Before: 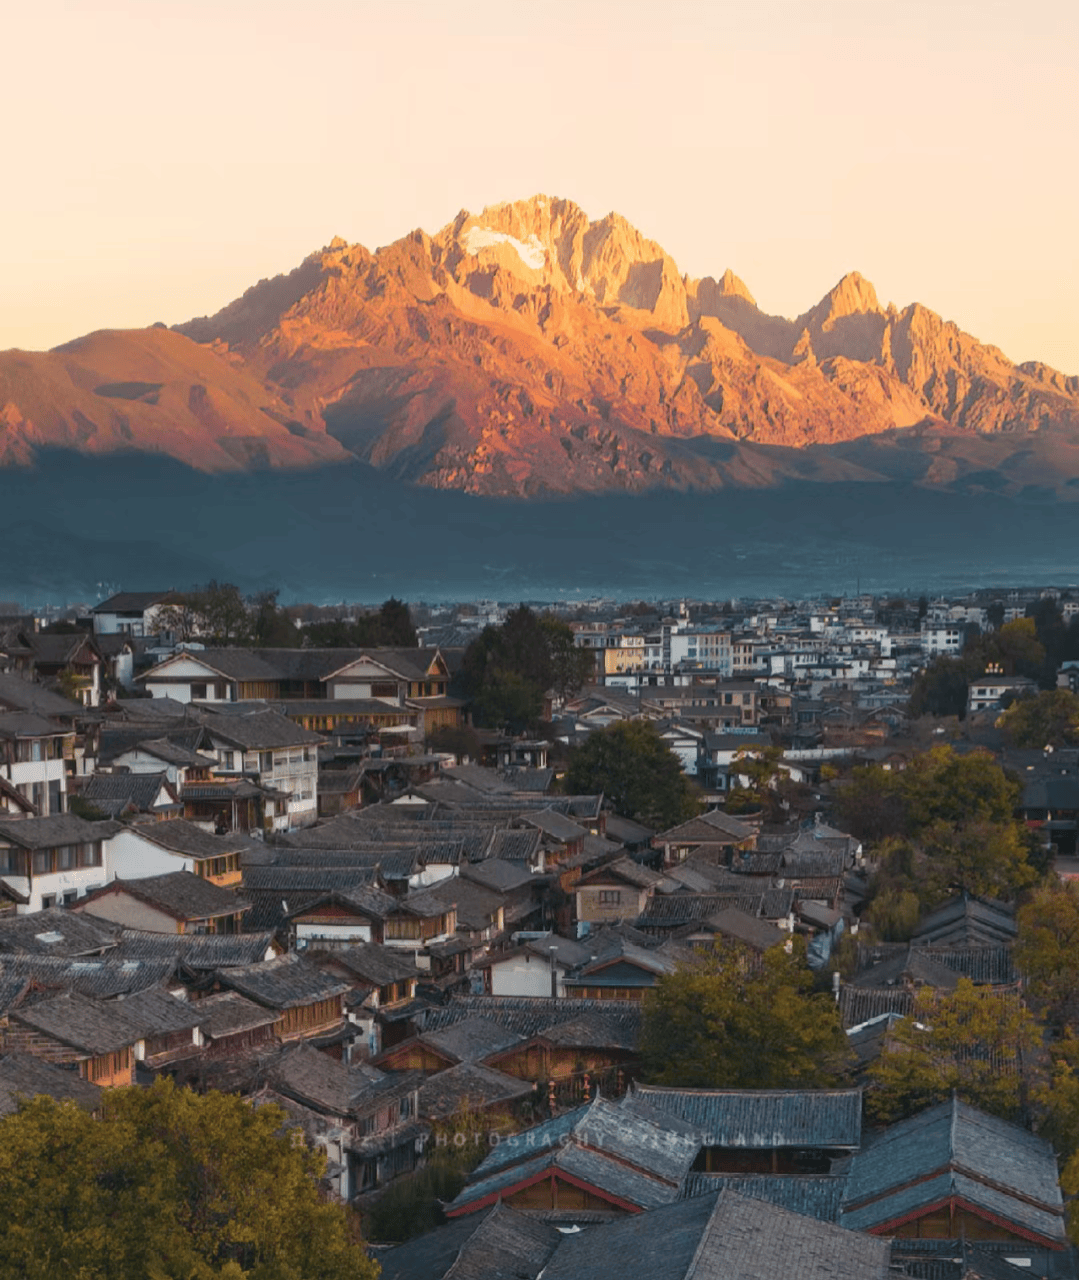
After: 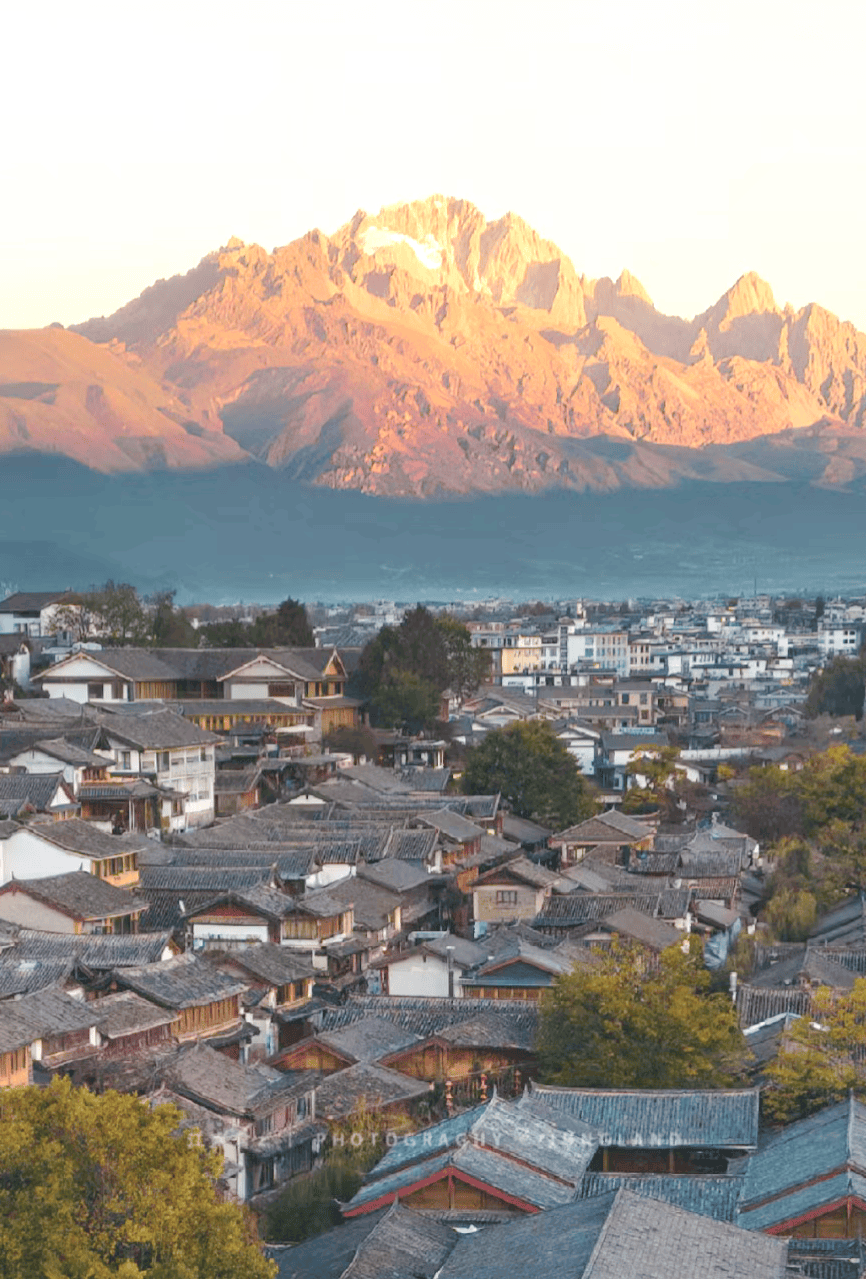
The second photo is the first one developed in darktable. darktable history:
base curve: curves: ch0 [(0, 0) (0.158, 0.273) (0.879, 0.895) (1, 1)], preserve colors none
exposure: exposure 0.607 EV, compensate highlight preservation false
crop and rotate: left 9.565%, right 10.155%
